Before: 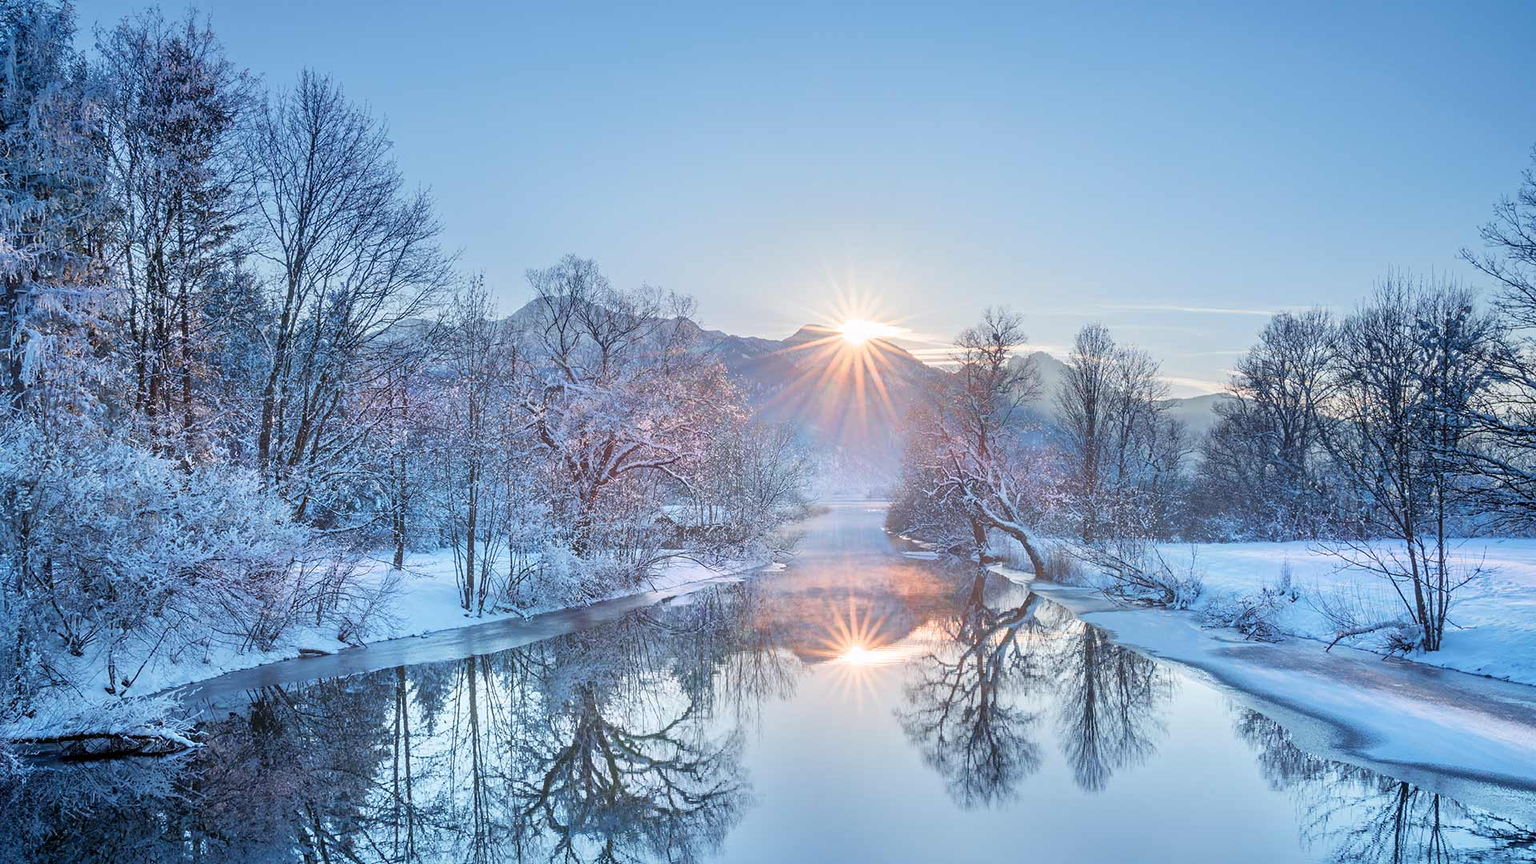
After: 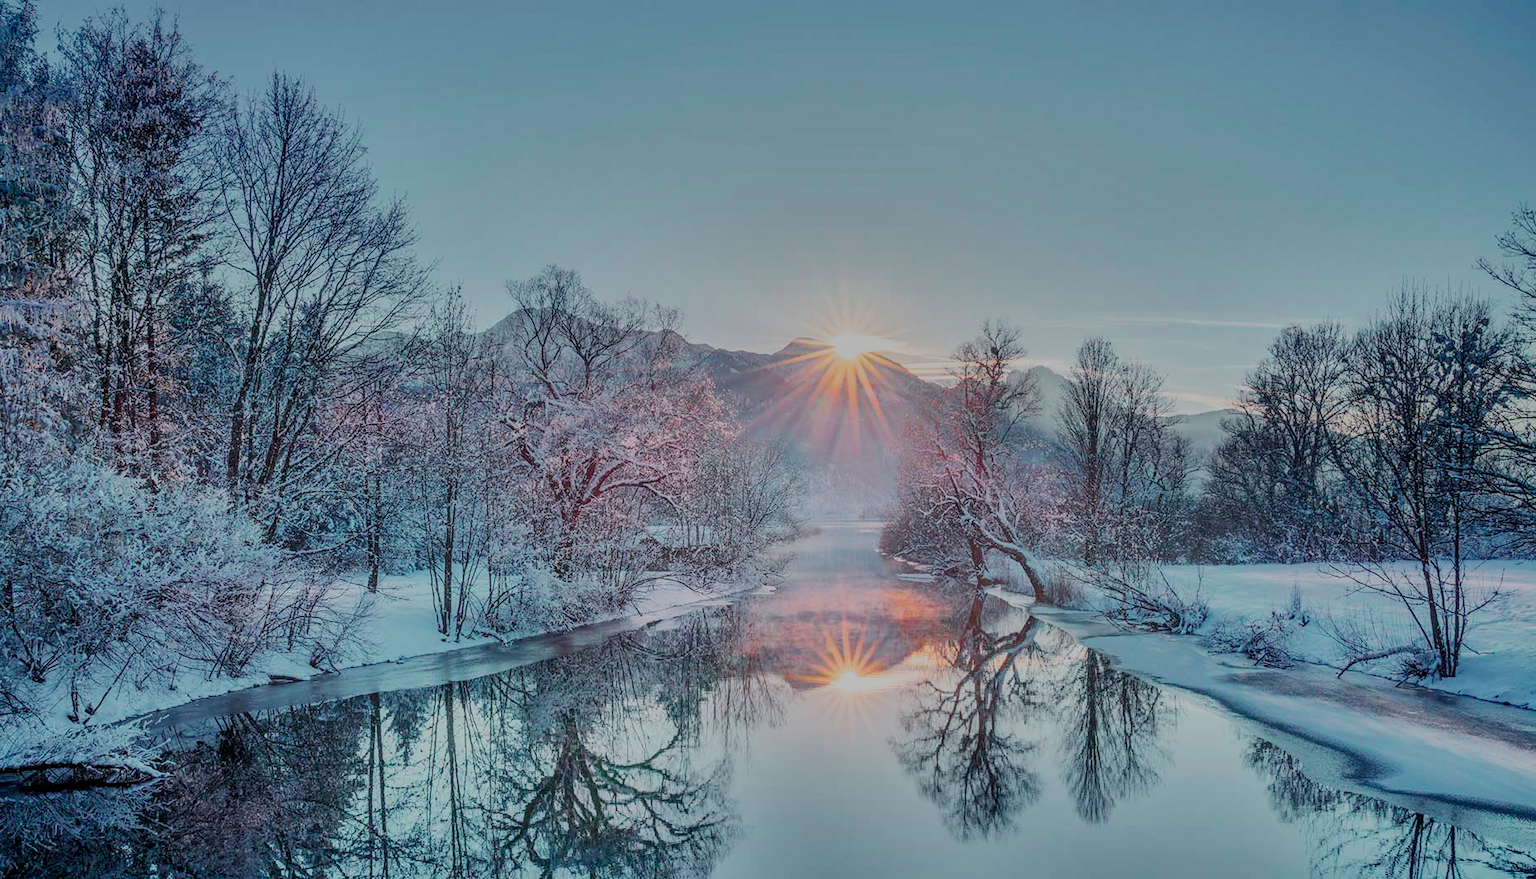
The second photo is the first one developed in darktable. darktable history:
exposure: compensate highlight preservation false
crop and rotate: left 2.622%, right 1.201%, bottom 2.063%
local contrast: highlights 5%, shadows 5%, detail 134%
shadows and highlights: shadows 24.24, highlights -77.58, highlights color adjustment 42.35%, soften with gaussian
filmic rgb: middle gray luminance 2.61%, black relative exposure -10.05 EV, white relative exposure 6.98 EV, dynamic range scaling 10.68%, target black luminance 0%, hardness 3.16, latitude 44.09%, contrast 0.667, highlights saturation mix 3.57%, shadows ↔ highlights balance 13.9%
contrast brightness saturation: contrast 0.118, brightness -0.116, saturation 0.196
tone curve: curves: ch0 [(0, 0.018) (0.036, 0.038) (0.15, 0.131) (0.27, 0.247) (0.503, 0.556) (0.763, 0.785) (1, 0.919)]; ch1 [(0, 0) (0.203, 0.158) (0.333, 0.283) (0.451, 0.417) (0.502, 0.5) (0.519, 0.522) (0.562, 0.588) (0.603, 0.664) (0.722, 0.813) (1, 1)]; ch2 [(0, 0) (0.29, 0.295) (0.404, 0.436) (0.497, 0.499) (0.521, 0.523) (0.561, 0.605) (0.639, 0.664) (0.712, 0.764) (1, 1)], color space Lab, independent channels, preserve colors none
